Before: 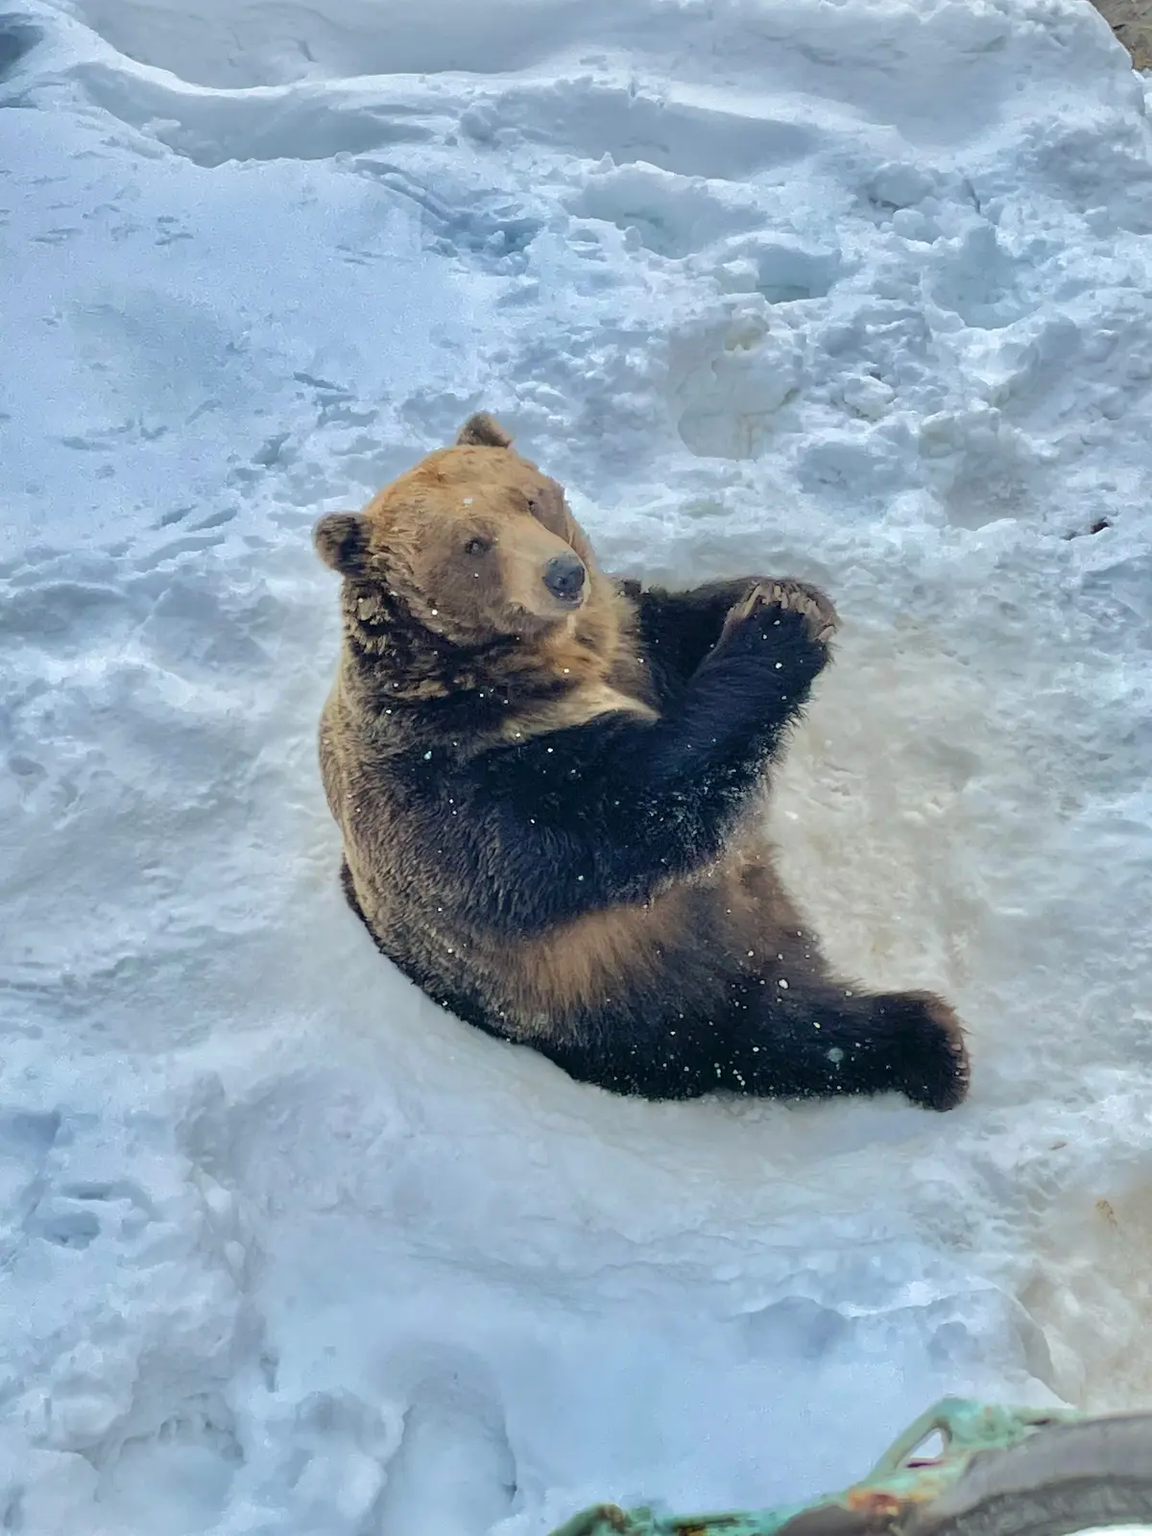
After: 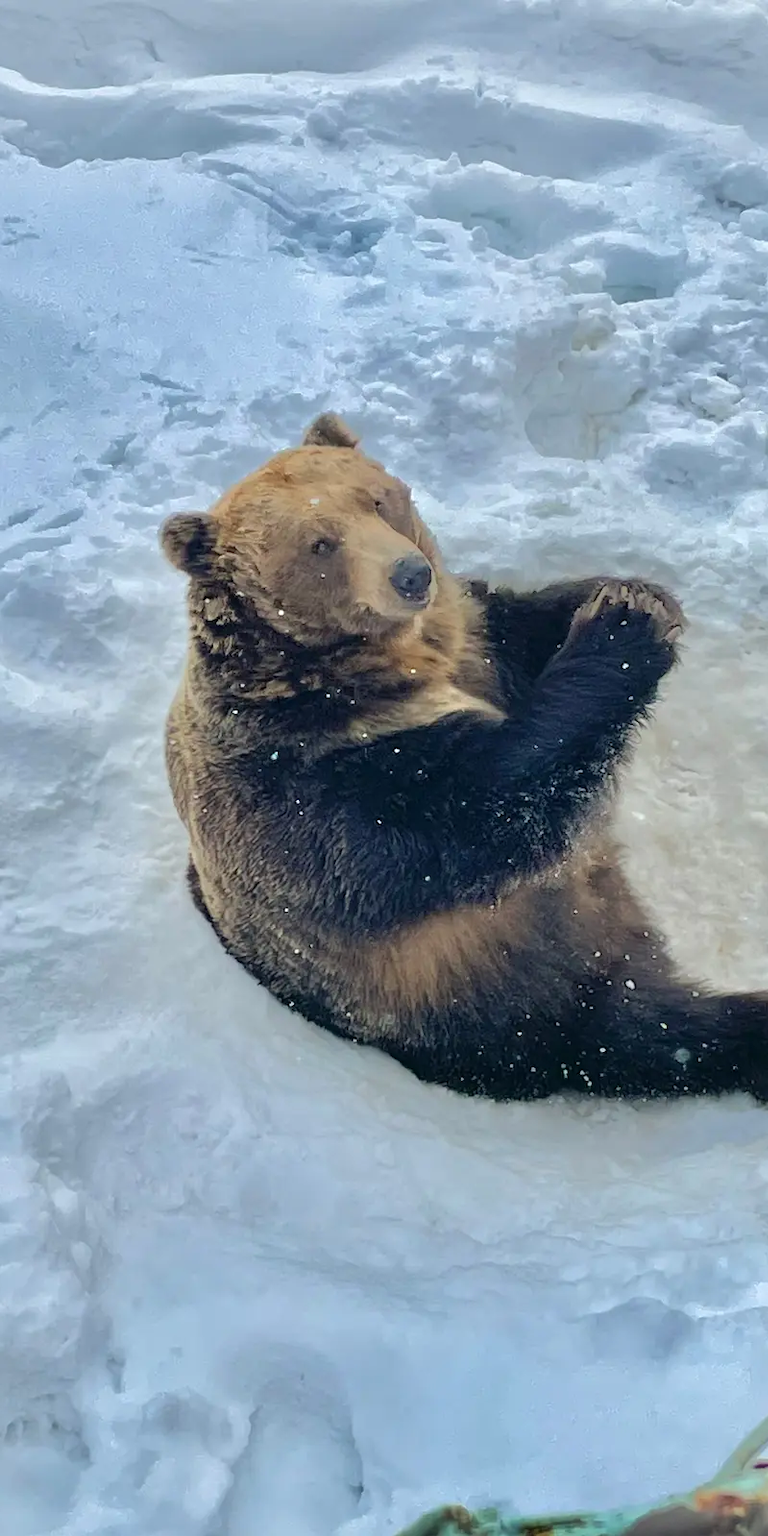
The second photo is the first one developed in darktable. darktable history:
crop and rotate: left 13.402%, right 19.909%
